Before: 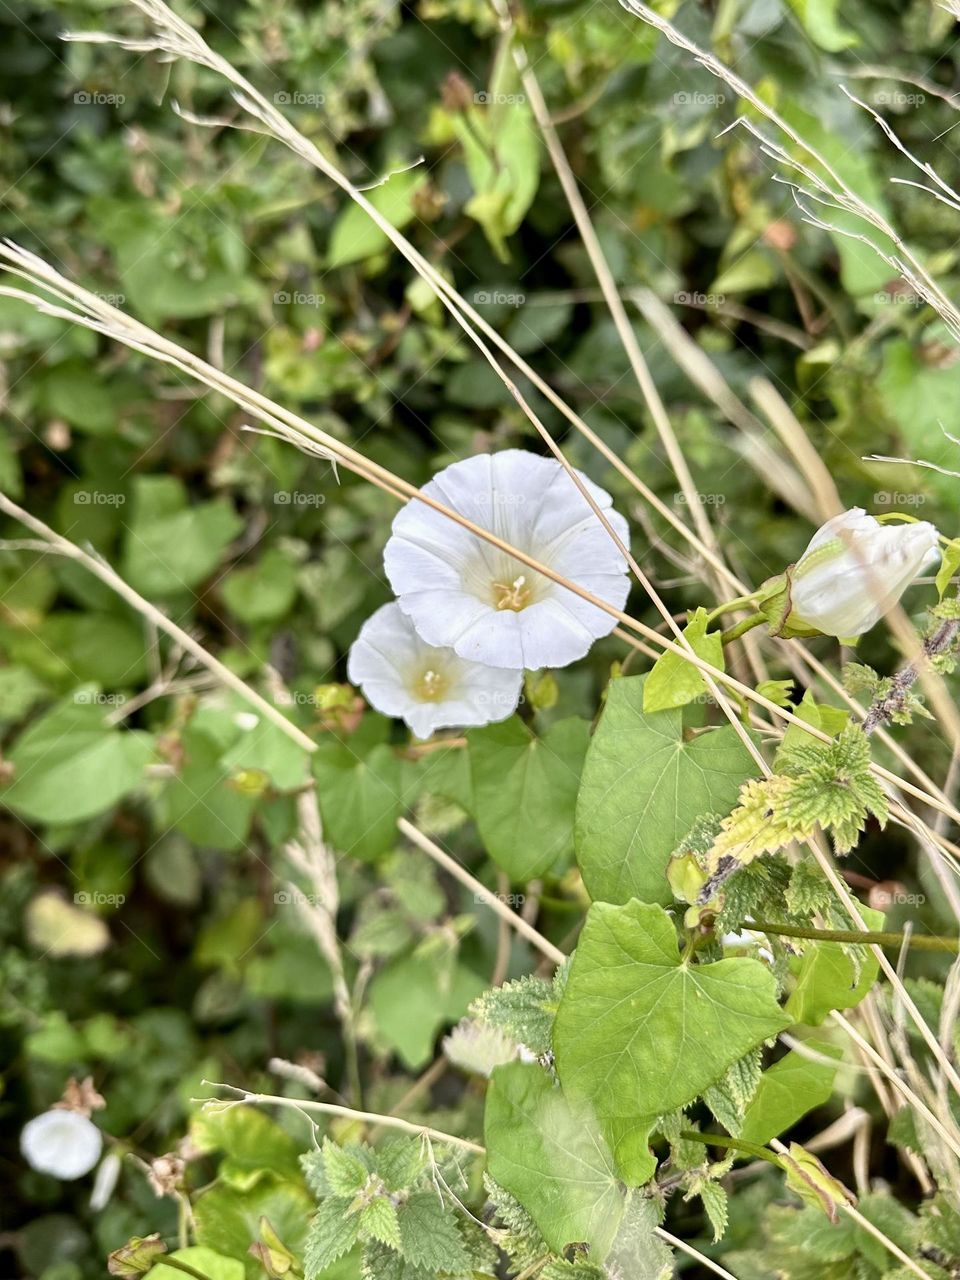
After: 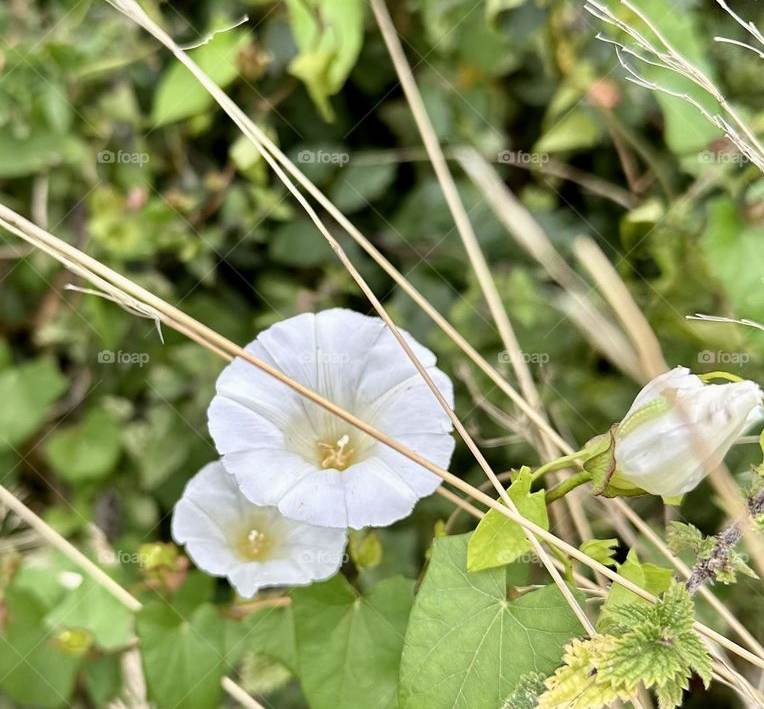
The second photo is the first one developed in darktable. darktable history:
crop: left 18.429%, top 11.089%, right 1.93%, bottom 33.461%
